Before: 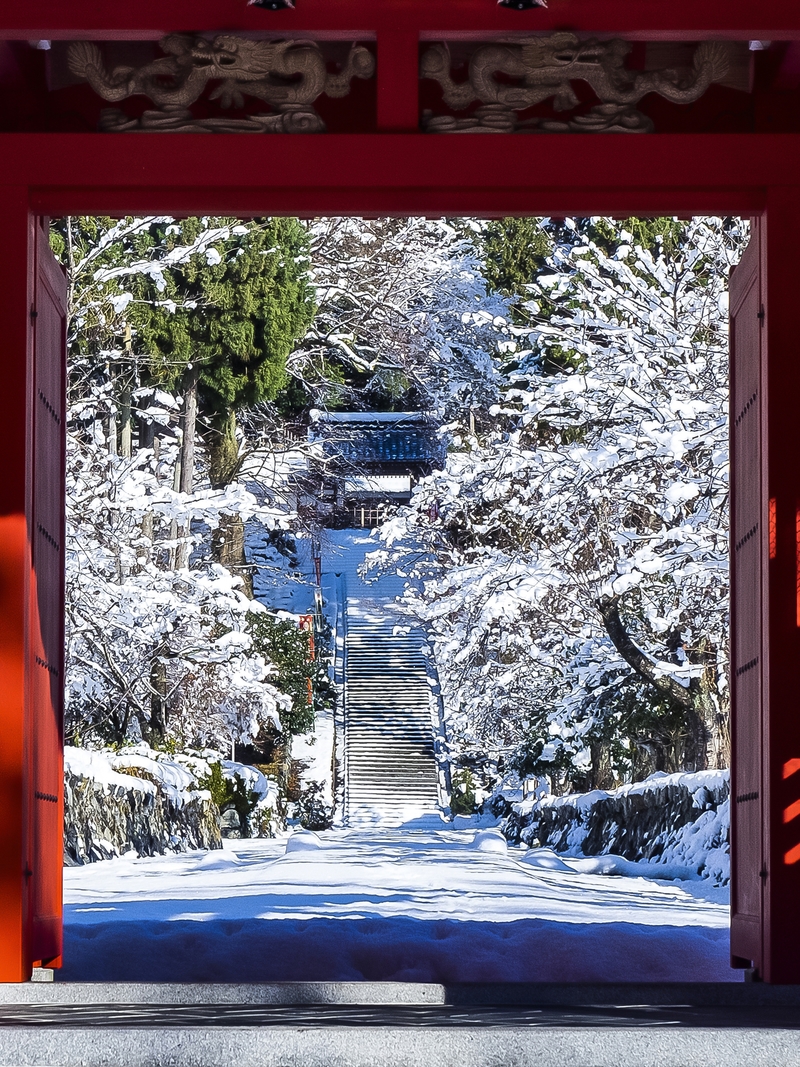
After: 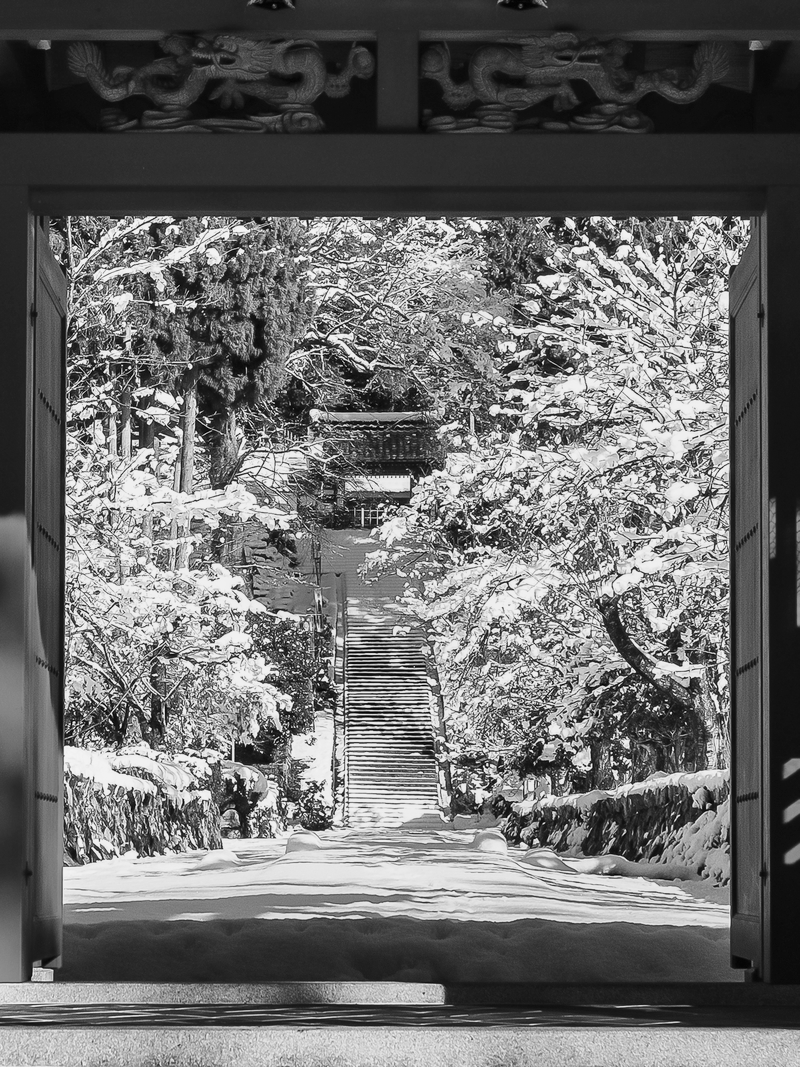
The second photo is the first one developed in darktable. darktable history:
contrast brightness saturation: contrast 0.07, brightness 0.08, saturation 0.18
monochrome: a 30.25, b 92.03
